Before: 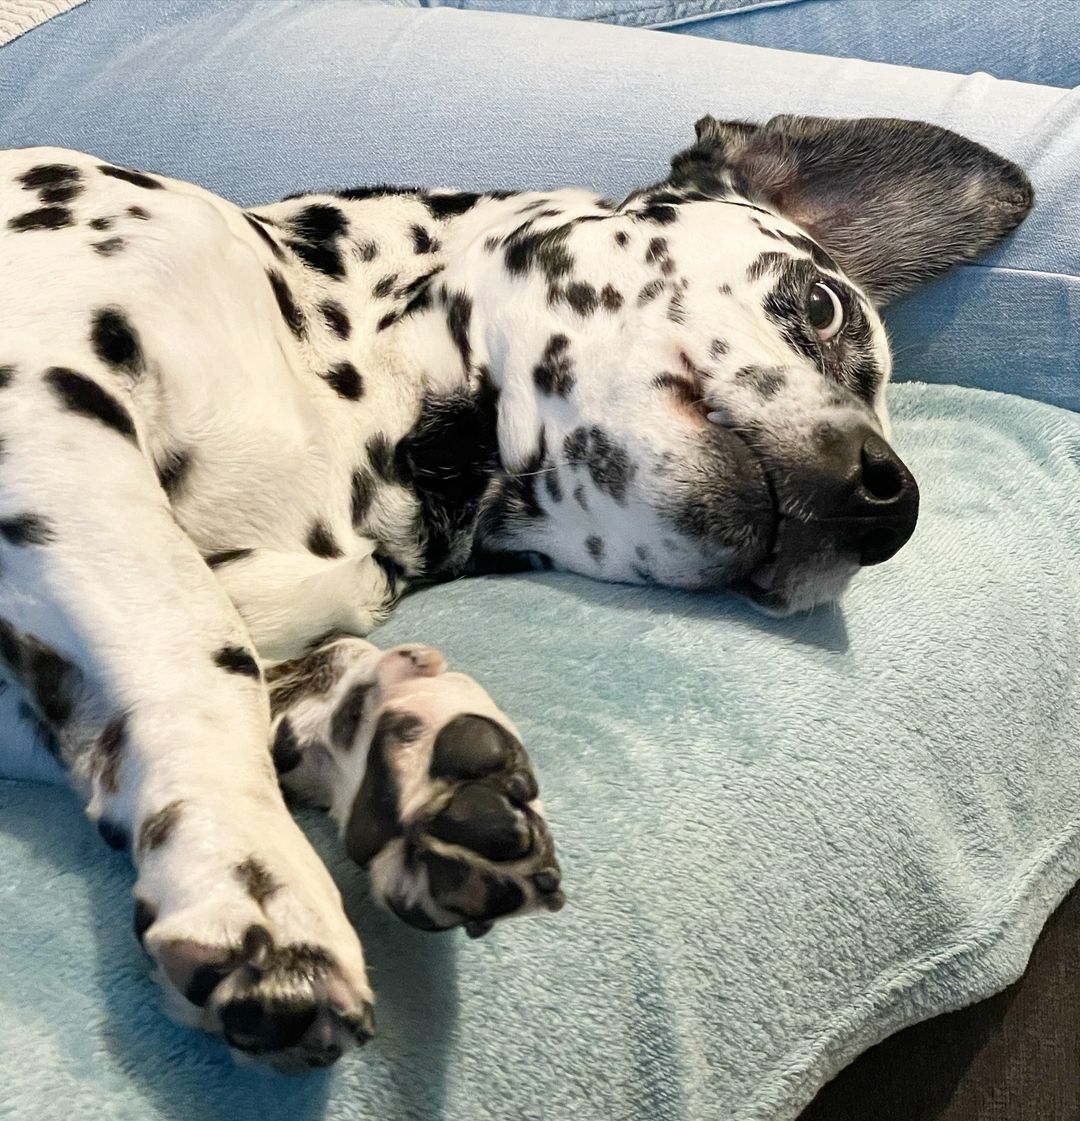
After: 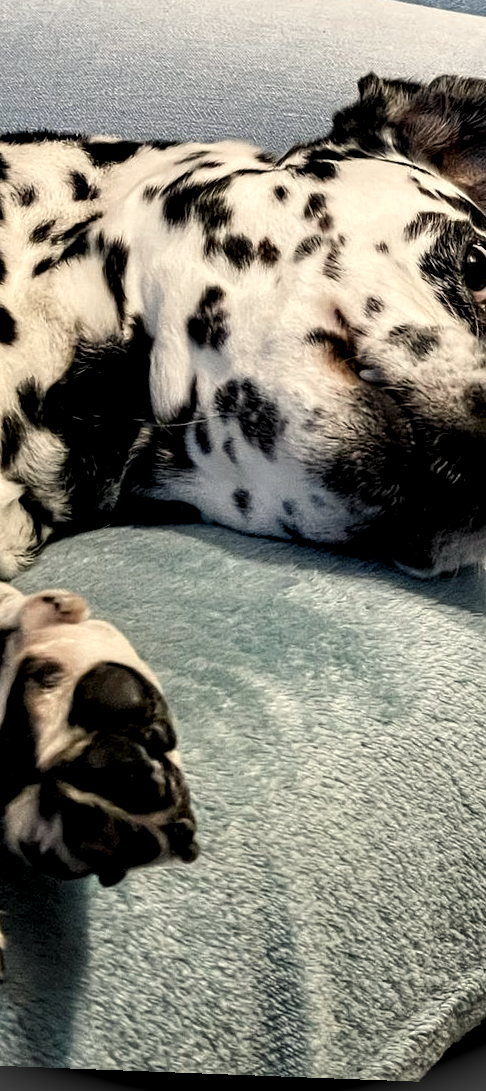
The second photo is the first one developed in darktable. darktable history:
levels: levels [0.116, 0.574, 1]
crop: left 33.452%, top 6.025%, right 23.155%
vignetting: fall-off start 100%, brightness 0.3, saturation 0
color balance rgb: shadows lift › chroma 3%, shadows lift › hue 280.8°, power › hue 330°, highlights gain › chroma 3%, highlights gain › hue 75.6°, global offset › luminance -1%, perceptual saturation grading › global saturation 20%, perceptual saturation grading › highlights -25%, perceptual saturation grading › shadows 50%, global vibrance 20%
color zones: curves: ch0 [(0, 0.5) (0.125, 0.4) (0.25, 0.5) (0.375, 0.4) (0.5, 0.4) (0.625, 0.6) (0.75, 0.6) (0.875, 0.5)]; ch1 [(0, 0.4) (0.125, 0.5) (0.25, 0.4) (0.375, 0.4) (0.5, 0.4) (0.625, 0.4) (0.75, 0.5) (0.875, 0.4)]; ch2 [(0, 0.6) (0.125, 0.5) (0.25, 0.5) (0.375, 0.6) (0.5, 0.6) (0.625, 0.5) (0.75, 0.5) (0.875, 0.5)]
rotate and perspective: rotation 2.17°, automatic cropping off
local contrast: detail 135%, midtone range 0.75
